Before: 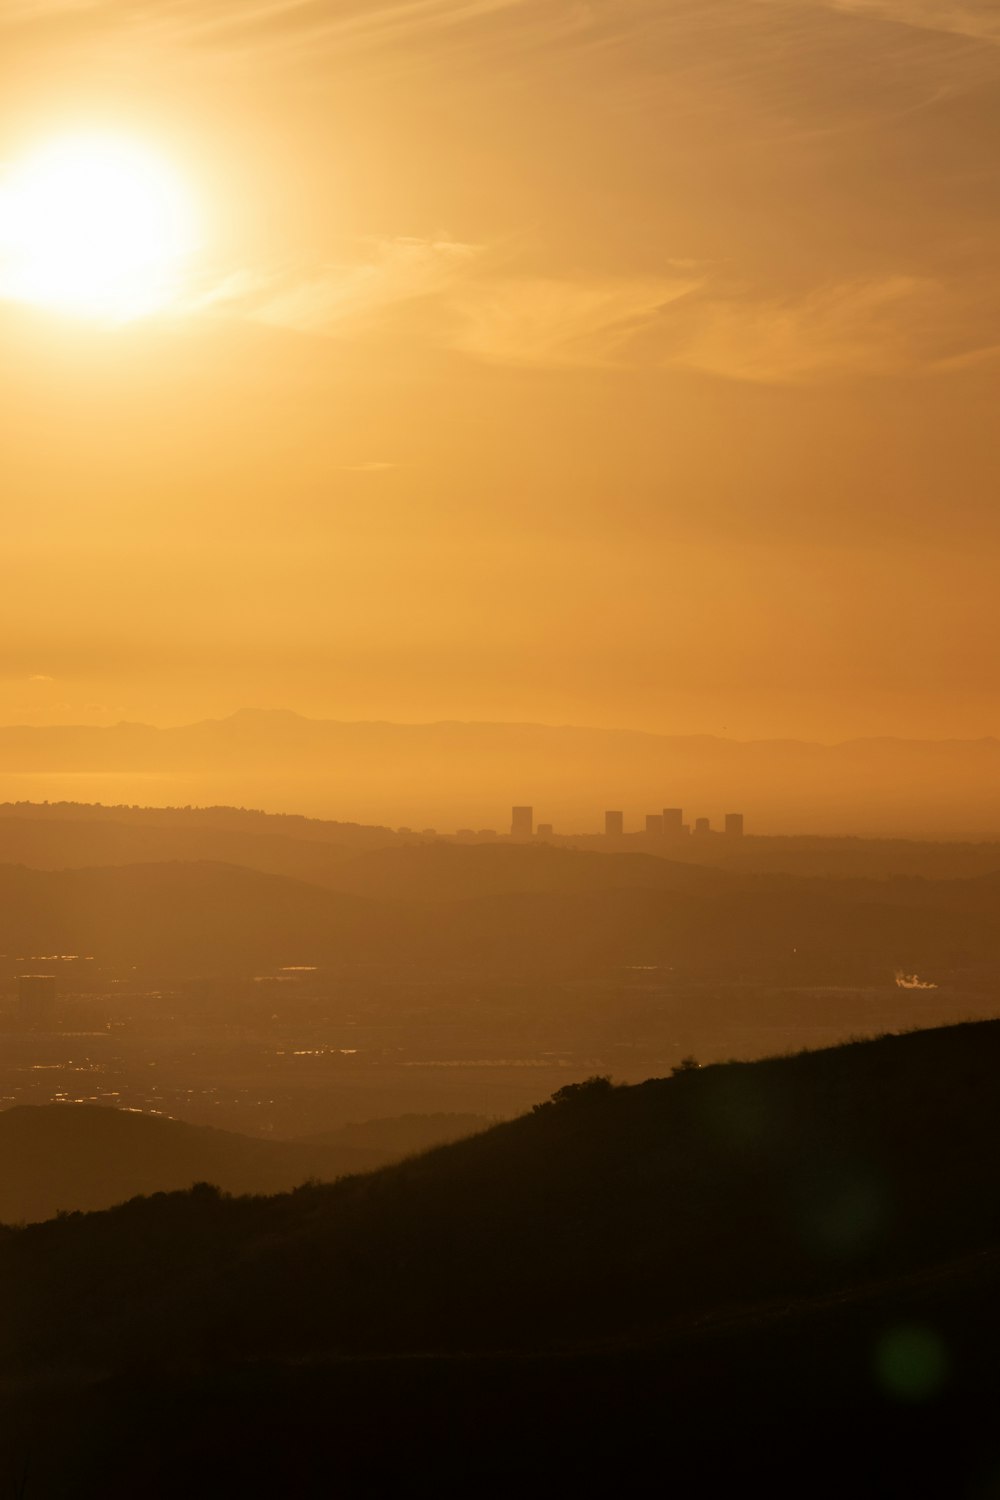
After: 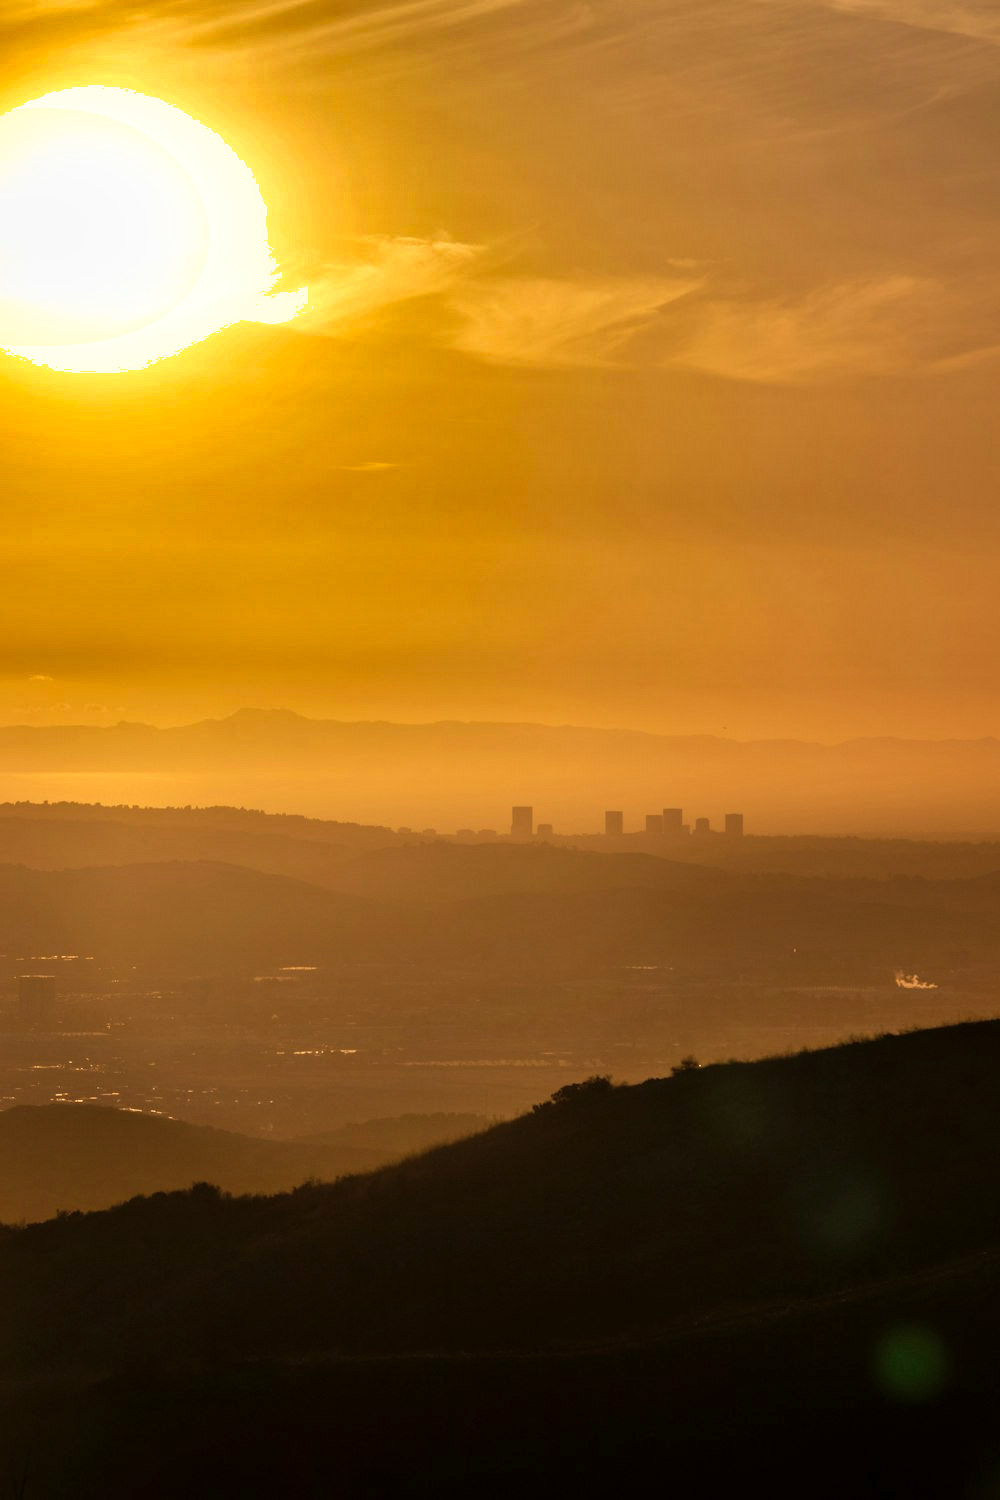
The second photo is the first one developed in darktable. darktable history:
shadows and highlights: white point adjustment 0.1, highlights -70, soften with gaussian
tone equalizer: -8 EV -0.417 EV, -7 EV -0.389 EV, -6 EV -0.333 EV, -5 EV -0.222 EV, -3 EV 0.222 EV, -2 EV 0.333 EV, -1 EV 0.389 EV, +0 EV 0.417 EV, edges refinement/feathering 500, mask exposure compensation -1.57 EV, preserve details no
